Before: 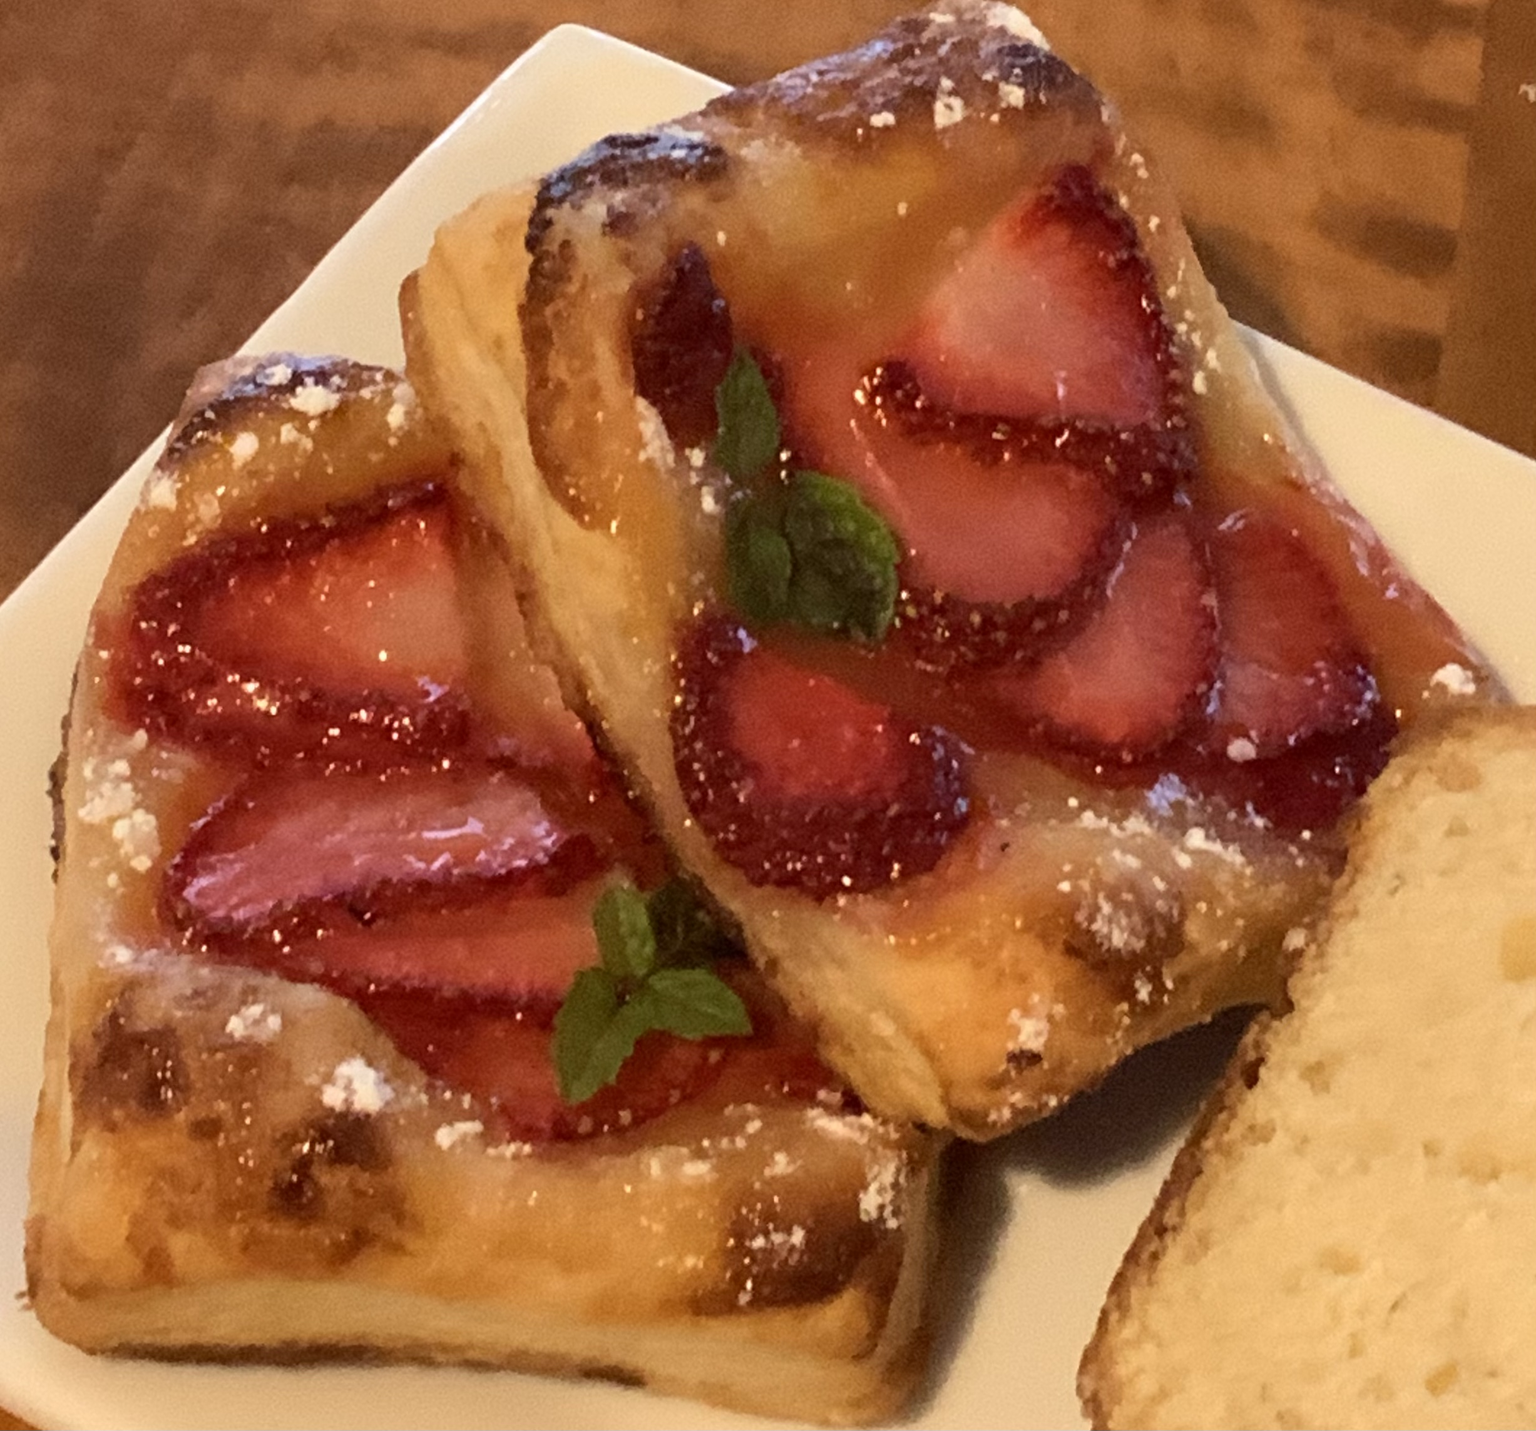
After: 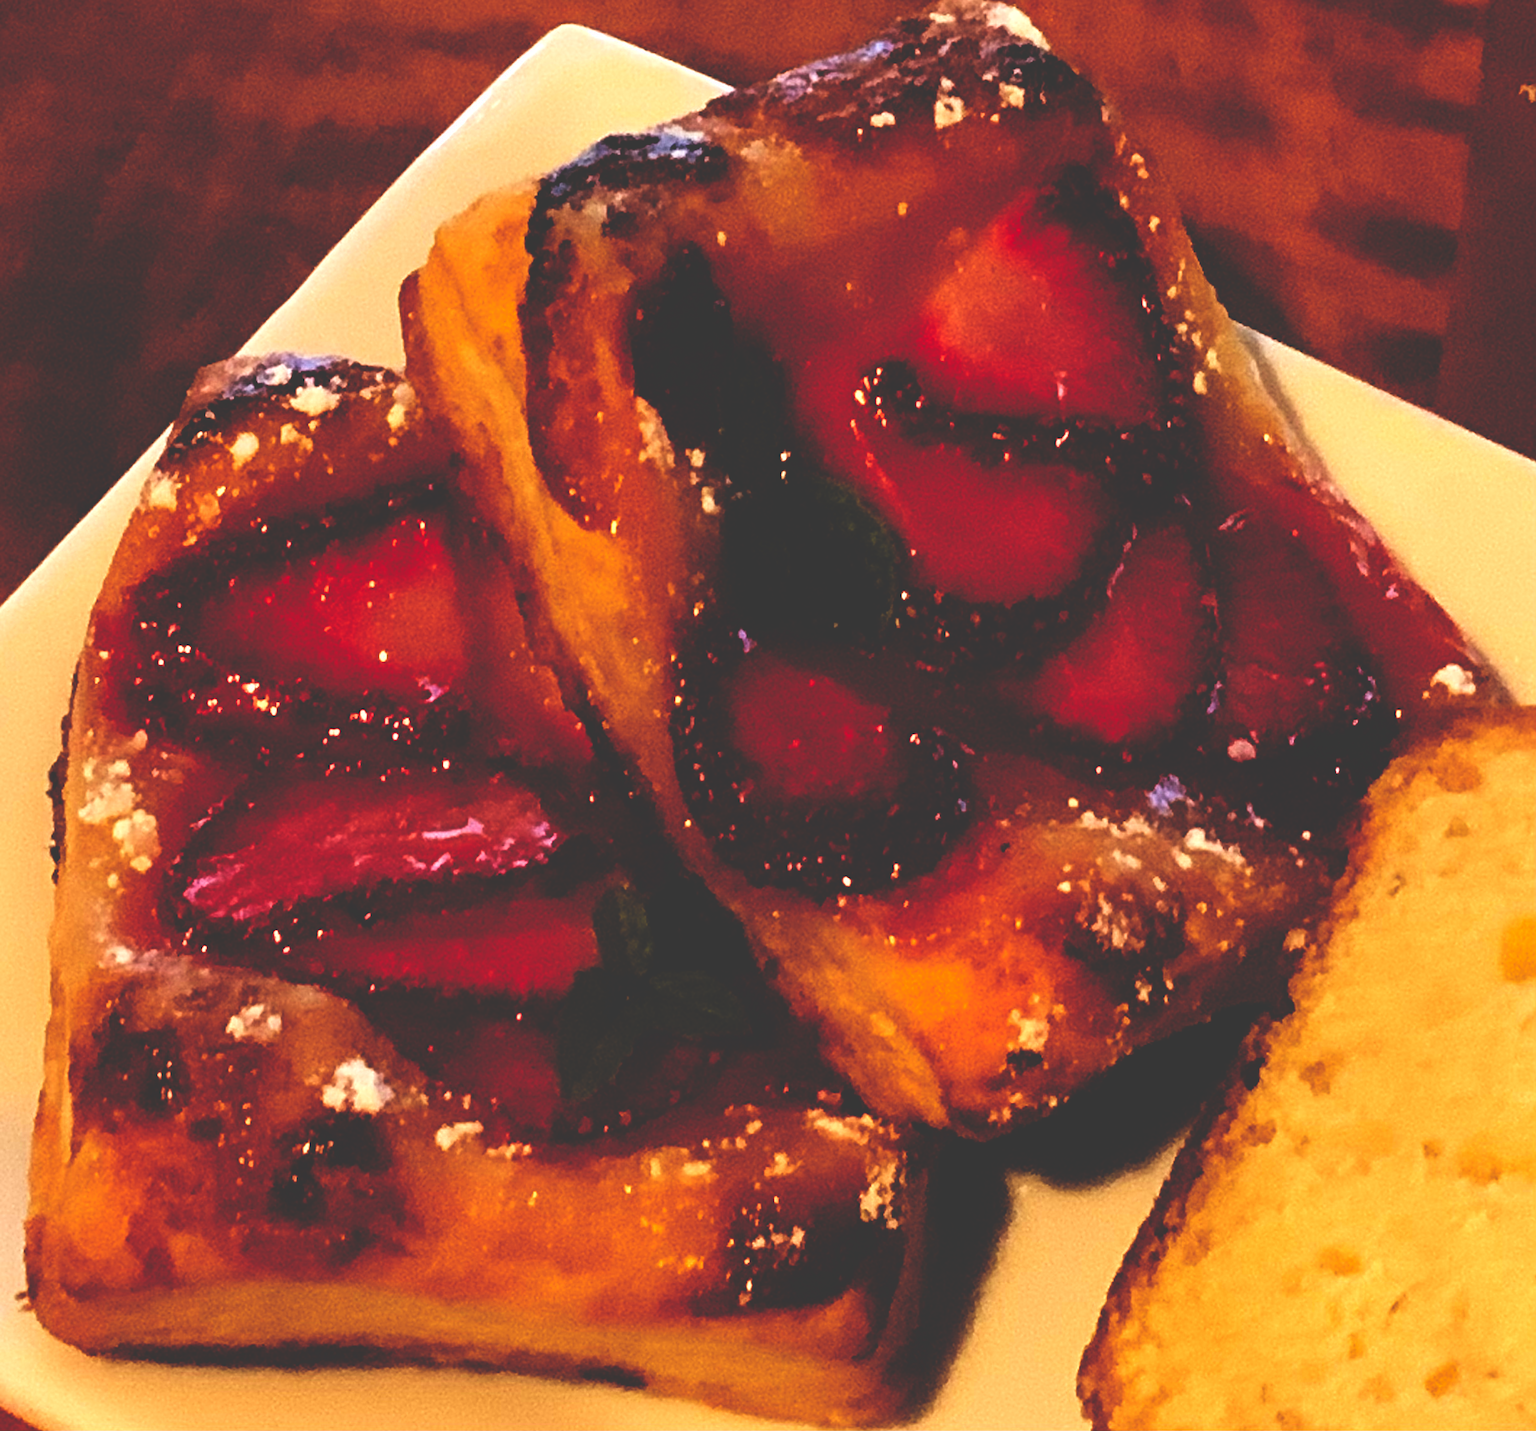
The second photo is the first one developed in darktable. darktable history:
base curve: curves: ch0 [(0, 0.036) (0.083, 0.04) (0.804, 1)], preserve colors none
sharpen: on, module defaults
